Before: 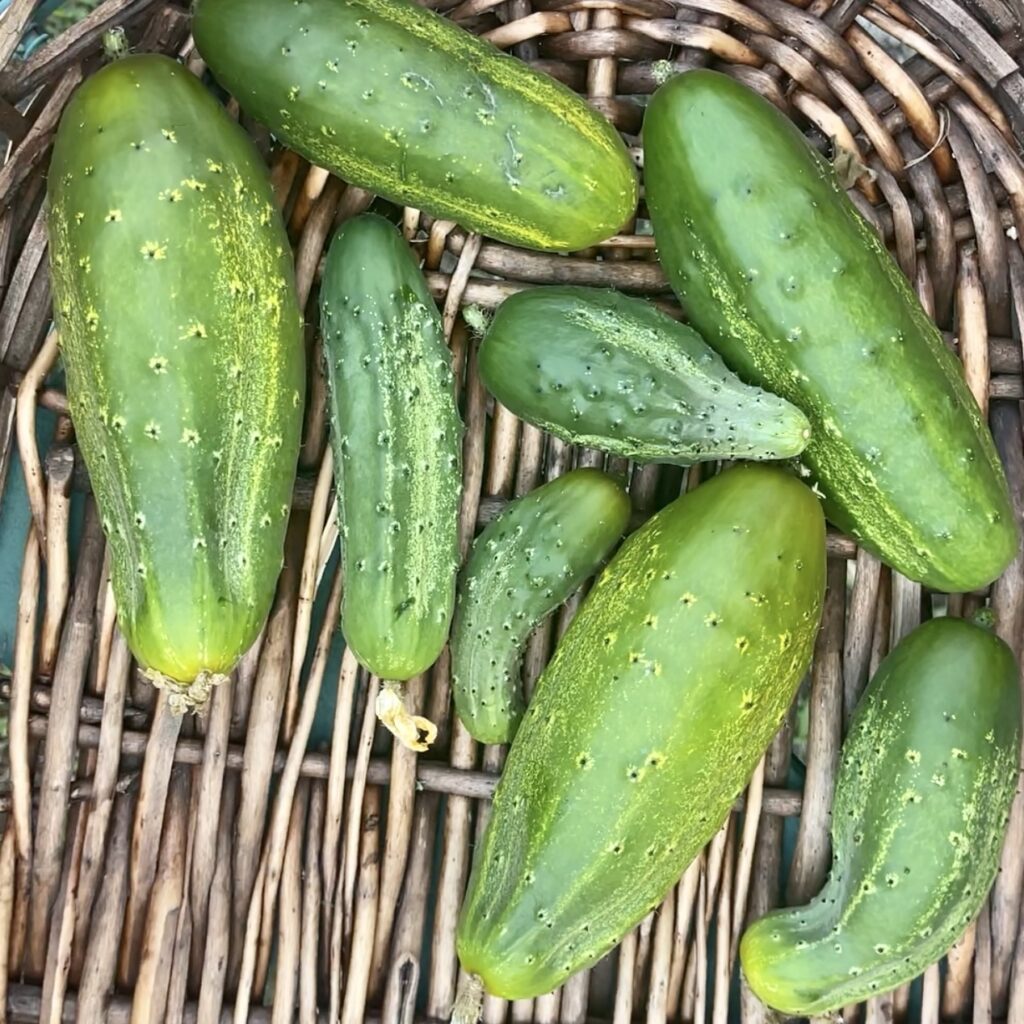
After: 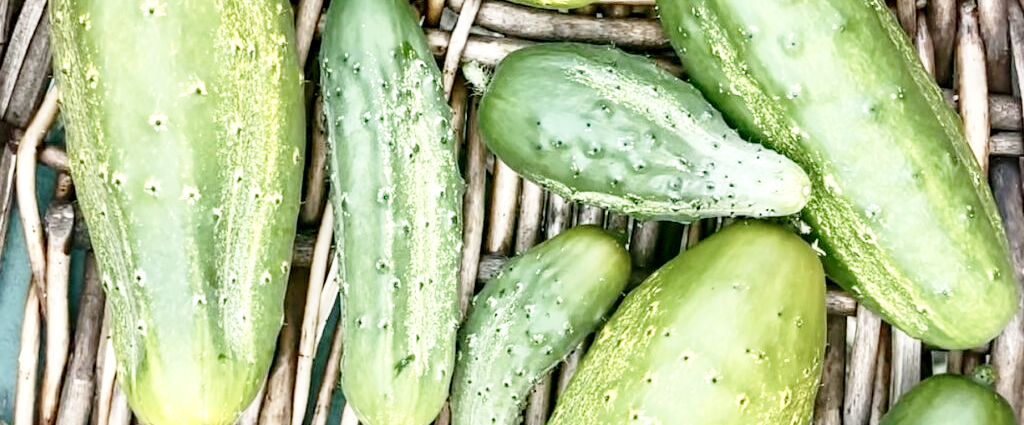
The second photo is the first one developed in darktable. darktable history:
base curve: curves: ch0 [(0, 0) (0.028, 0.03) (0.121, 0.232) (0.46, 0.748) (0.859, 0.968) (1, 1)], fusion 1, exposure shift 0.57, preserve colors none
crop and rotate: top 23.768%, bottom 34.683%
local contrast: shadows 93%, midtone range 0.496
contrast brightness saturation: contrast 0.064, brightness -0.005, saturation -0.212
